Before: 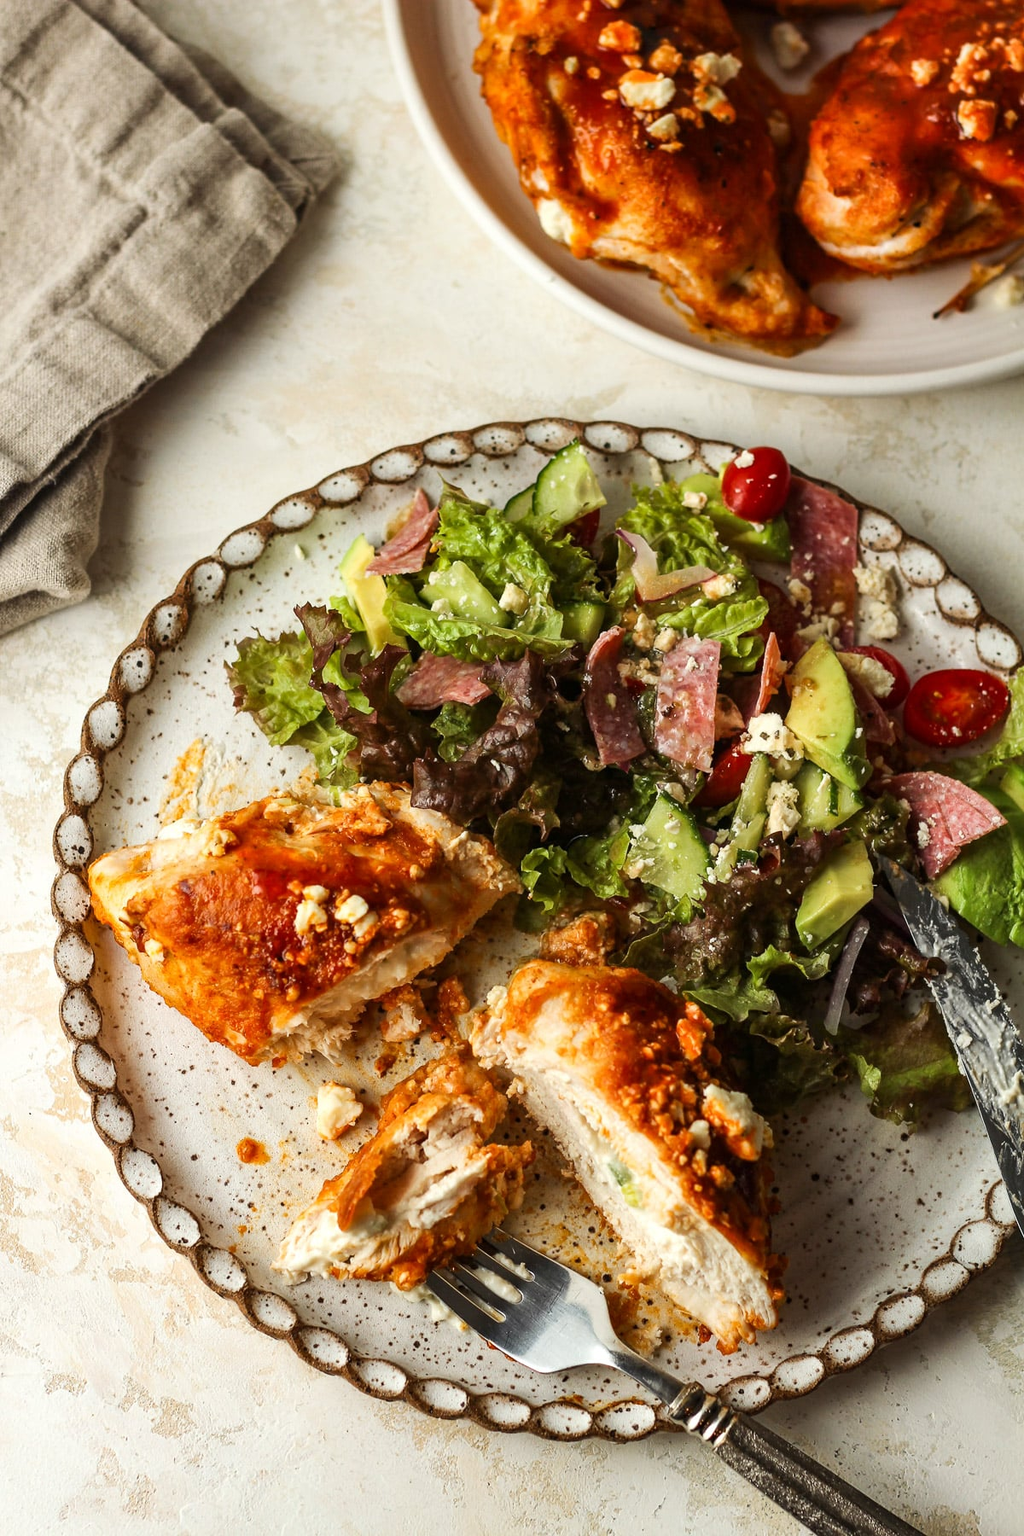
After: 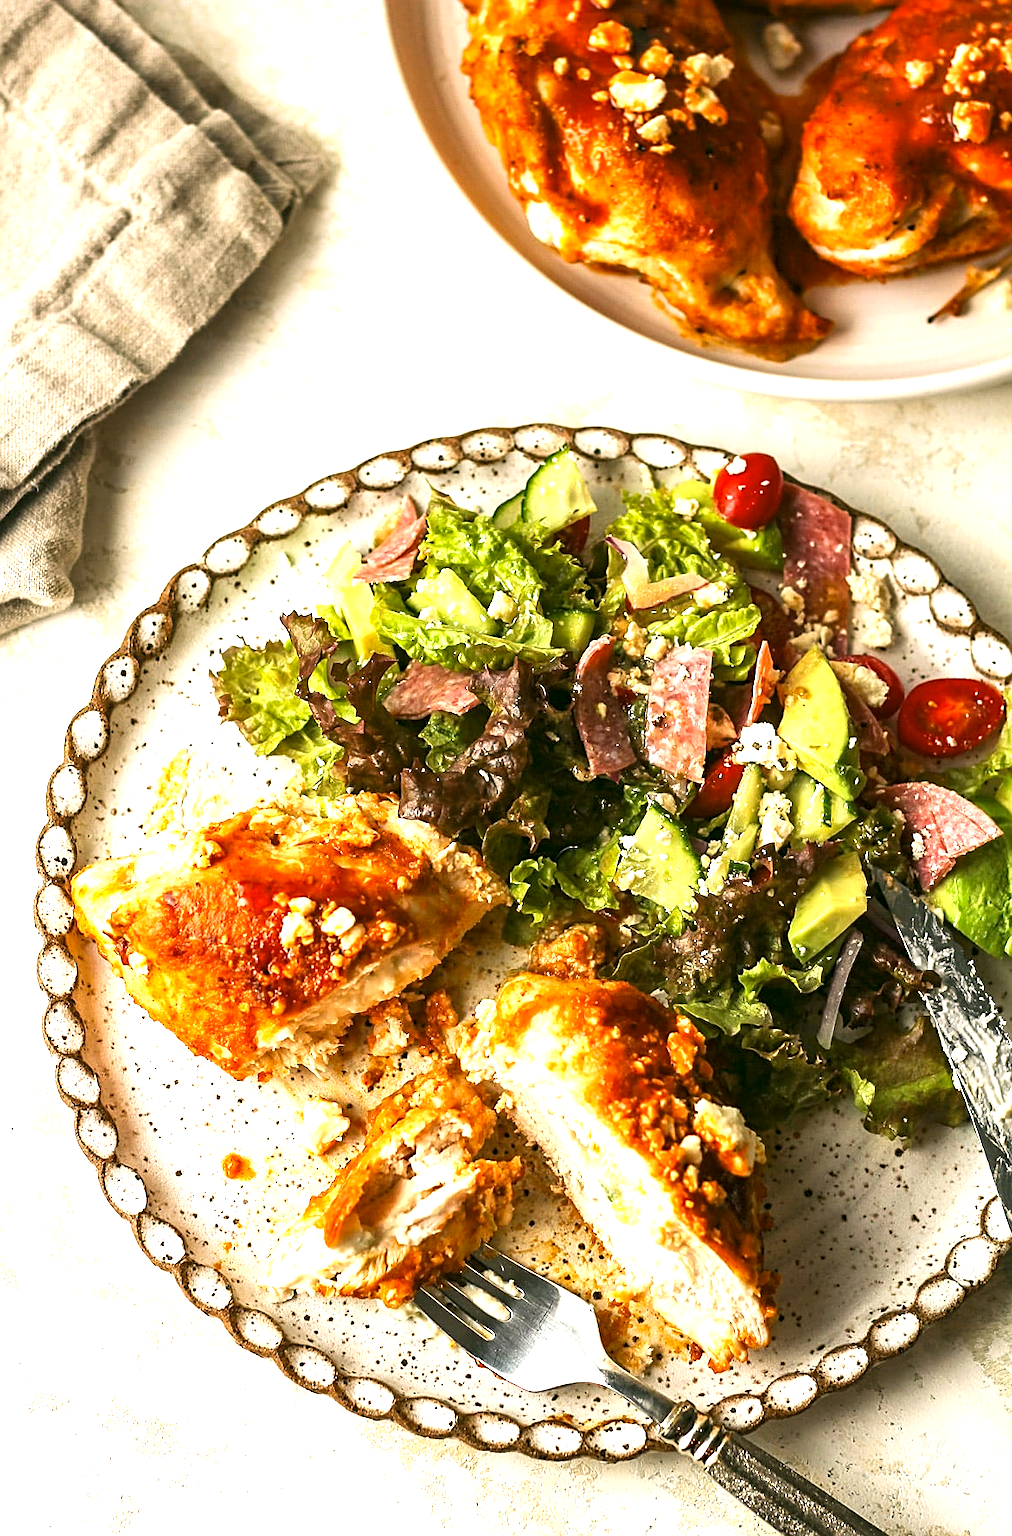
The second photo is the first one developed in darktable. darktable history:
color correction: highlights a* 4.02, highlights b* 4.98, shadows a* -7.55, shadows b* 4.98
exposure: black level correction 0, exposure 1.1 EV, compensate highlight preservation false
crop and rotate: left 1.774%, right 0.633%, bottom 1.28%
sharpen: on, module defaults
